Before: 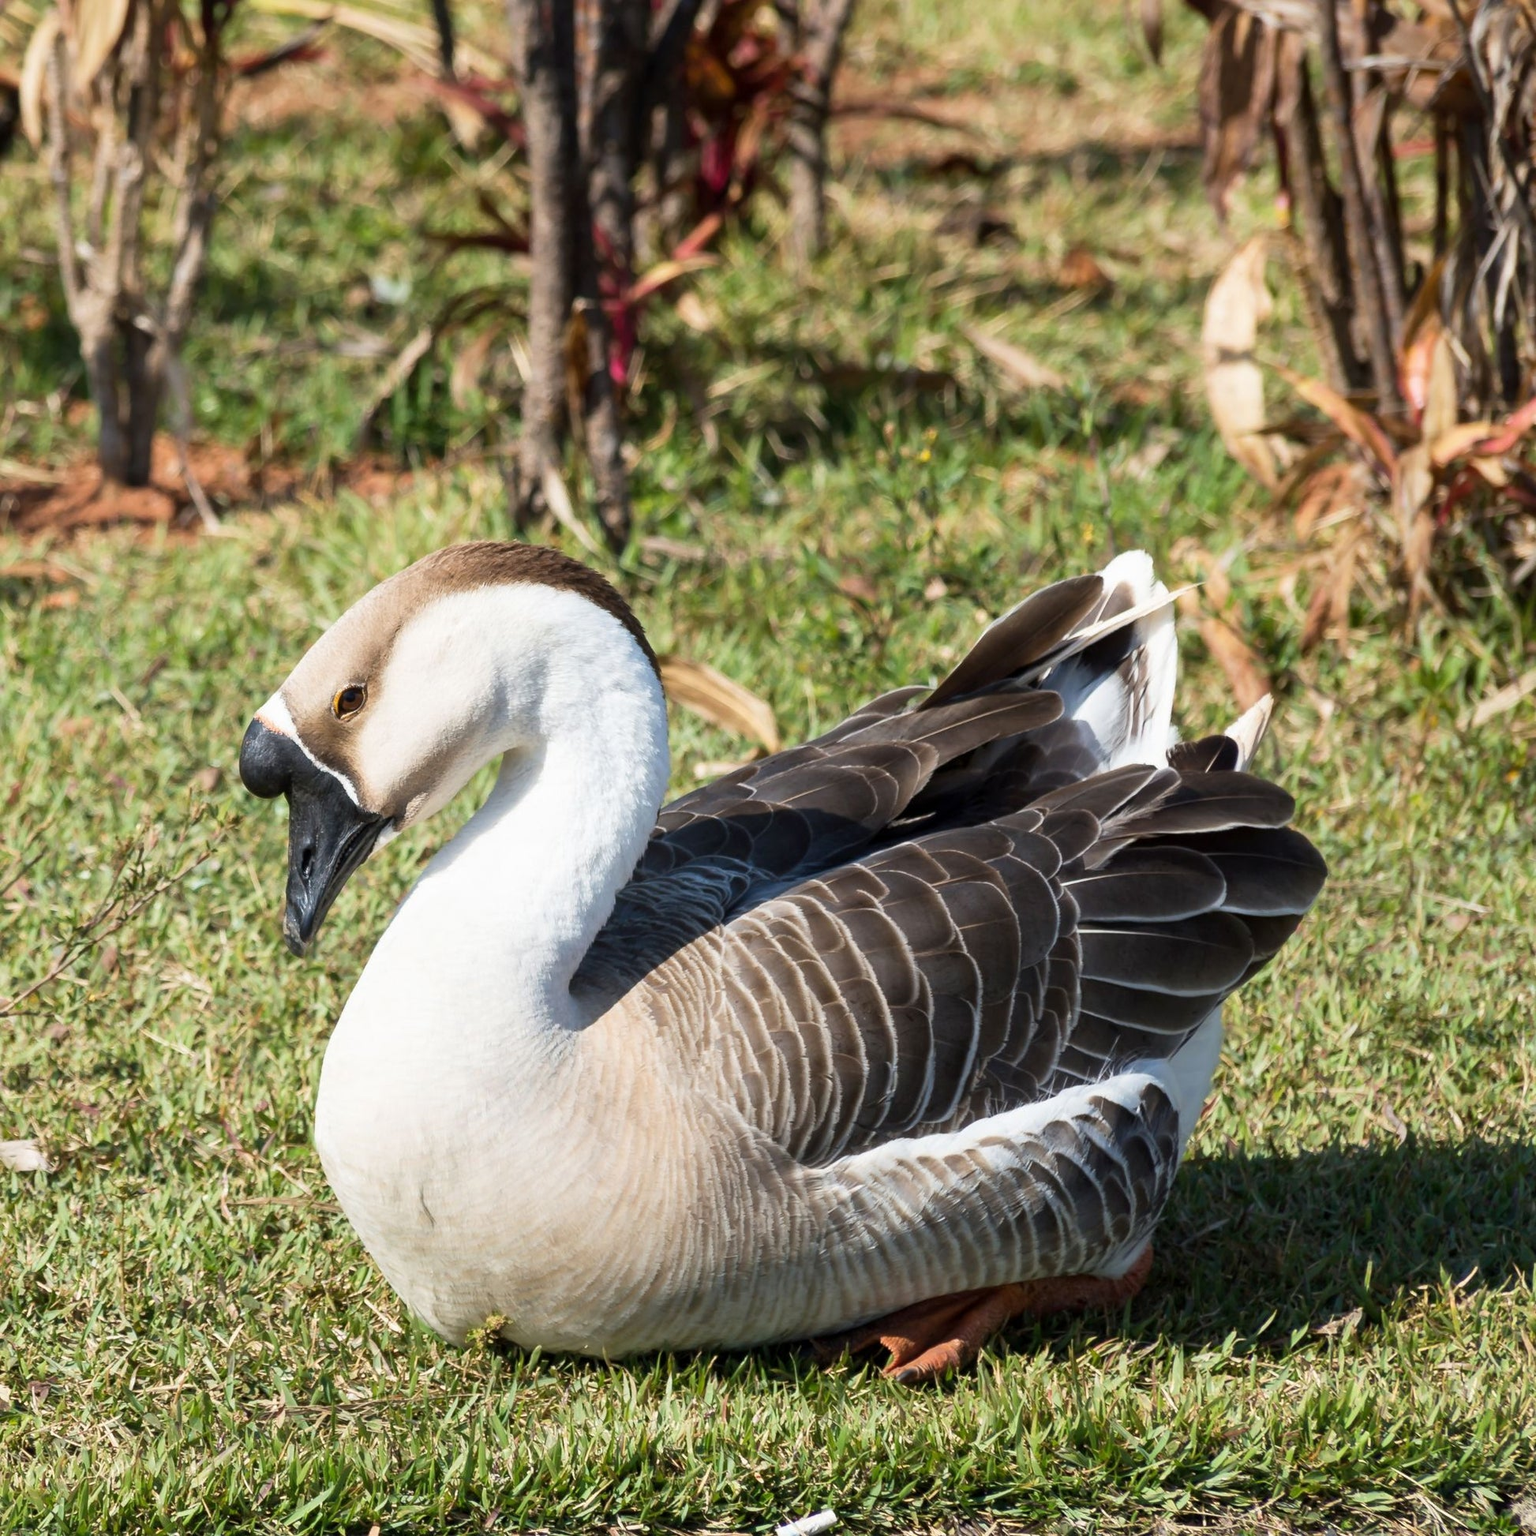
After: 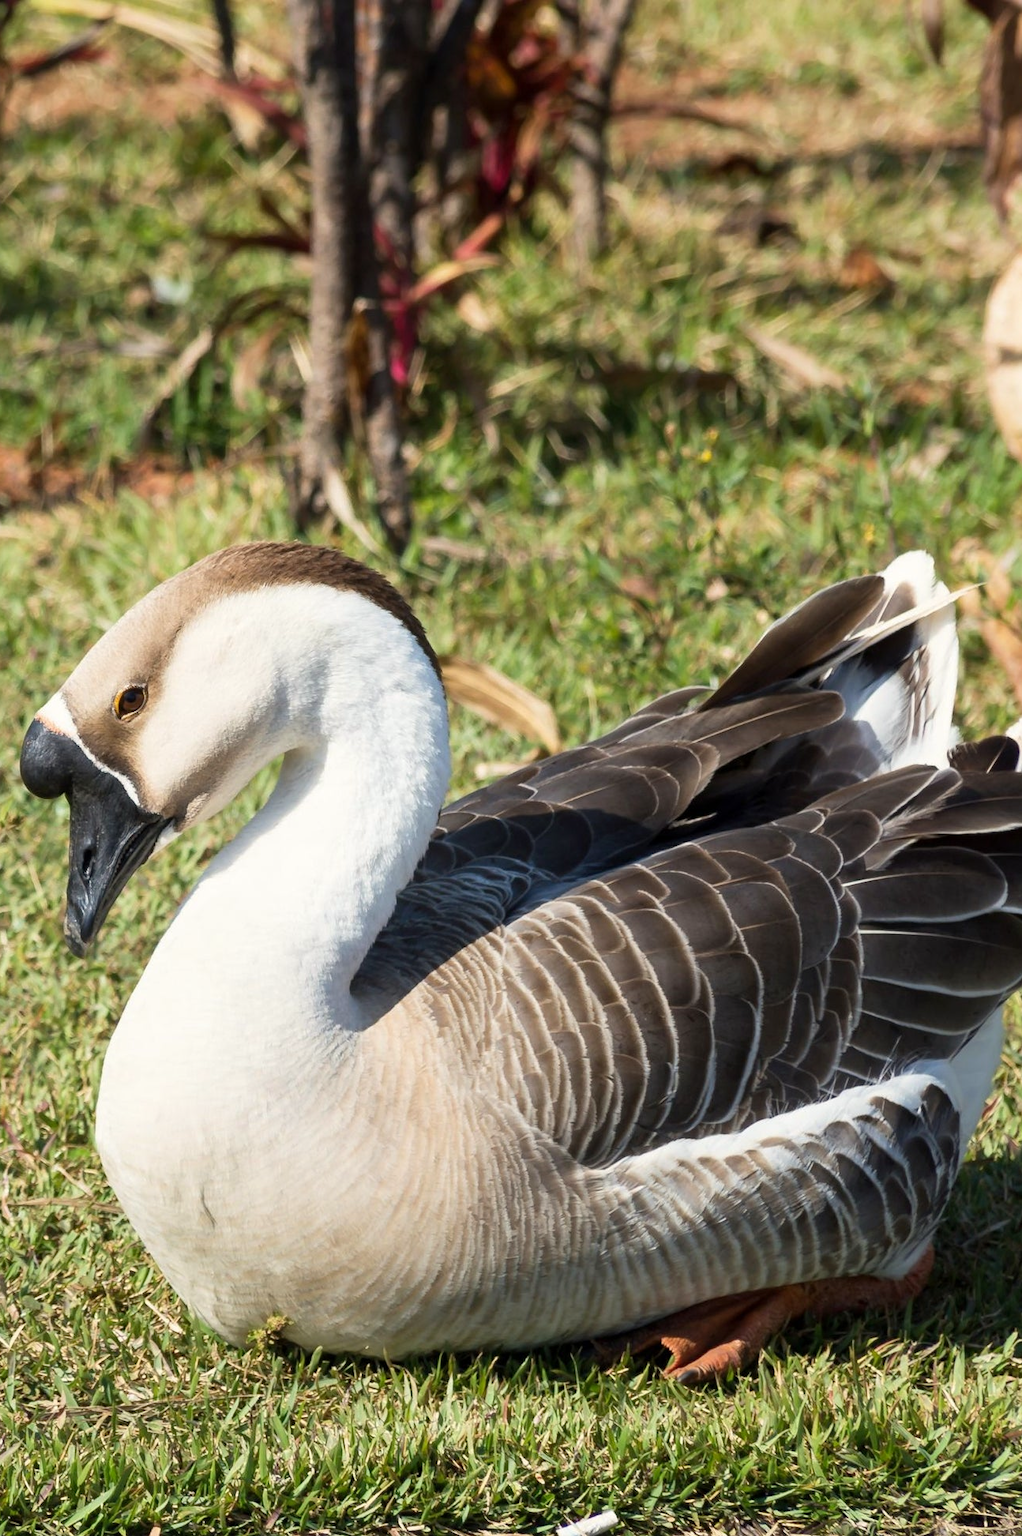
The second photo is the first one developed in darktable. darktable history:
color correction: highlights b* 2.97
crop and rotate: left 14.313%, right 19.136%
